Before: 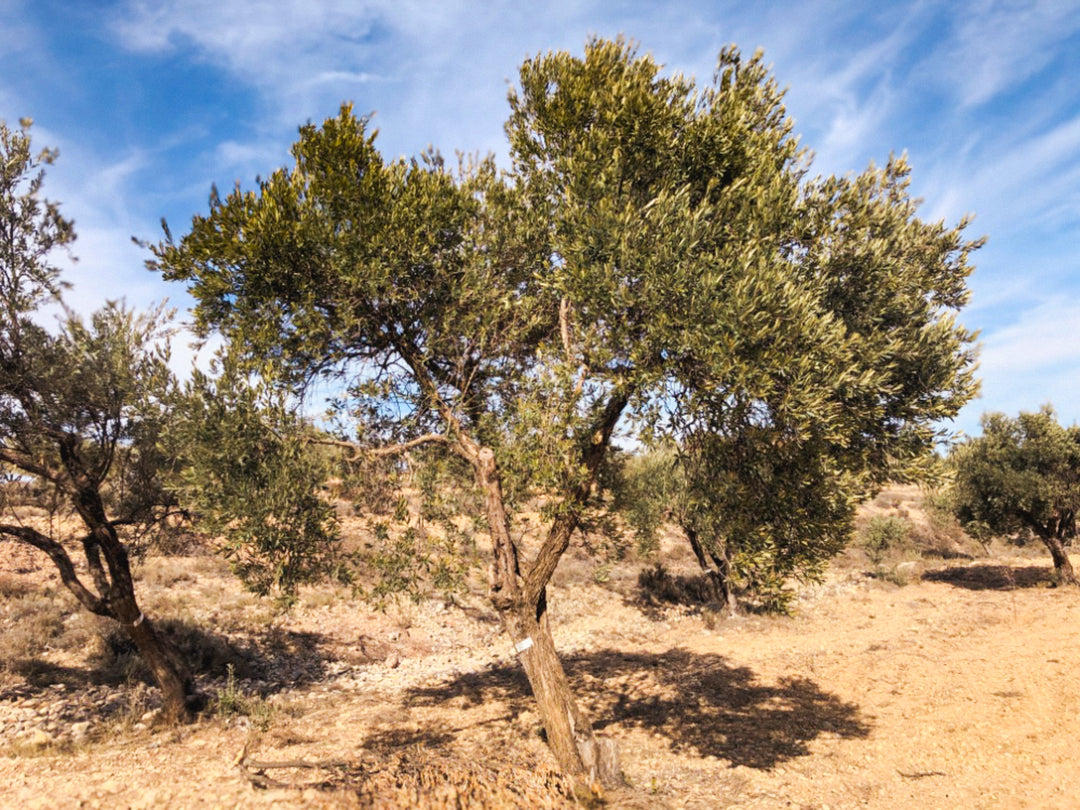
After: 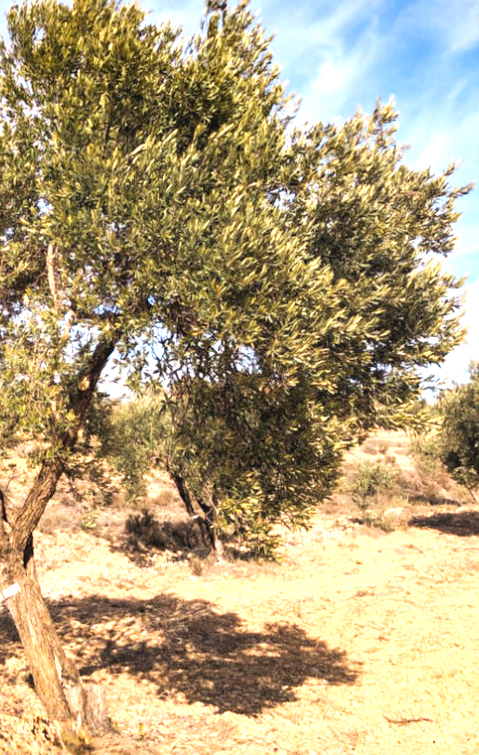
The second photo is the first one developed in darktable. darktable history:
exposure: black level correction 0, exposure 0.693 EV, compensate highlight preservation false
crop: left 47.589%, top 6.672%, right 8.023%
